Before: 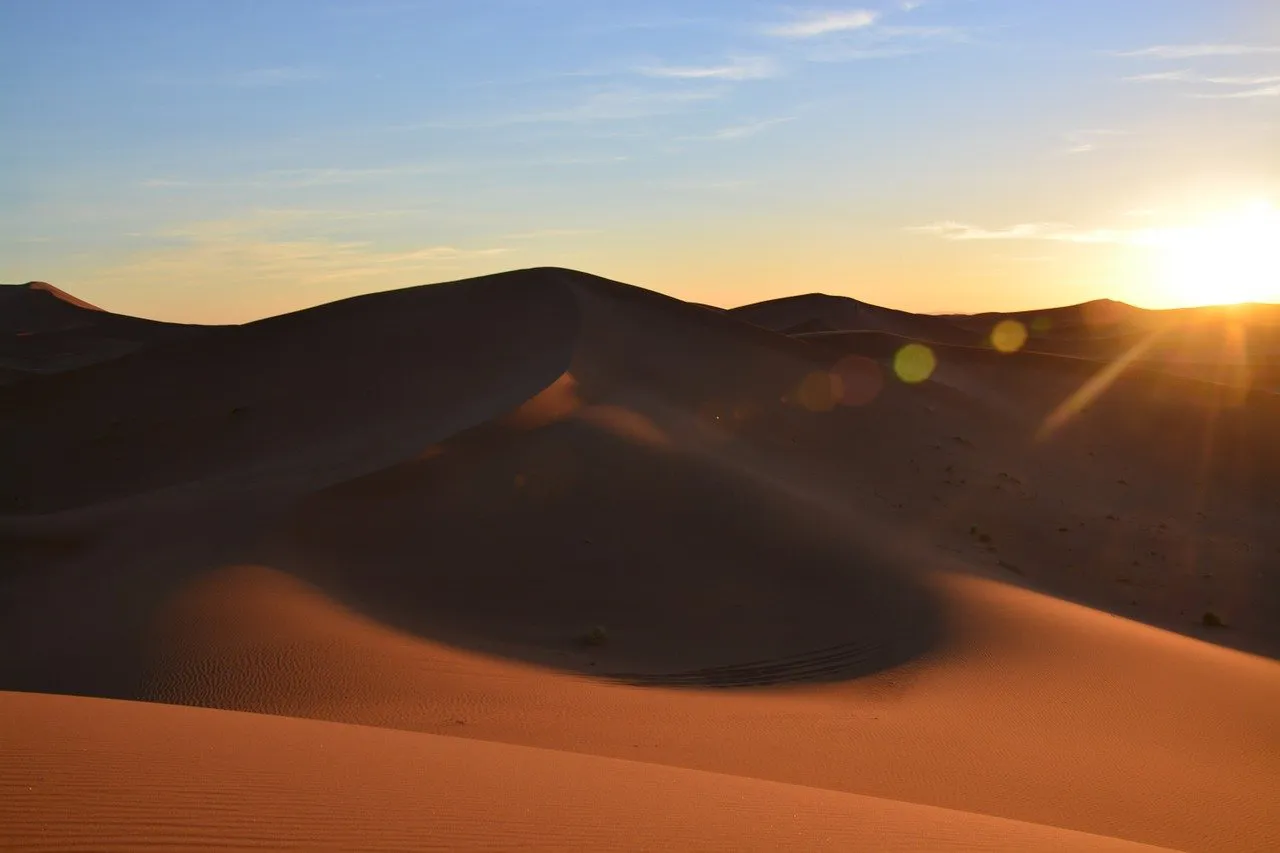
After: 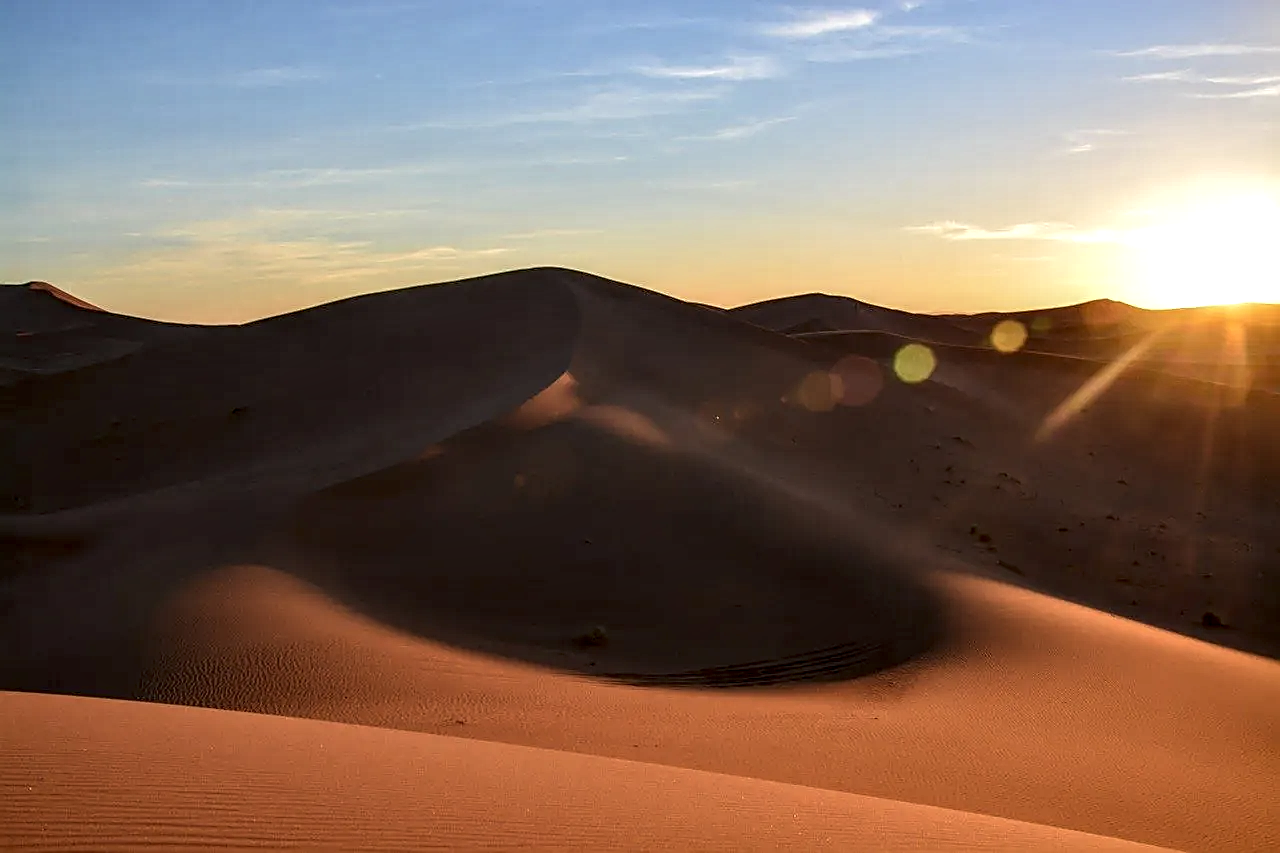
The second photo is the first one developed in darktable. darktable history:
sharpen: on, module defaults
local contrast: highlights 19%, detail 187%
